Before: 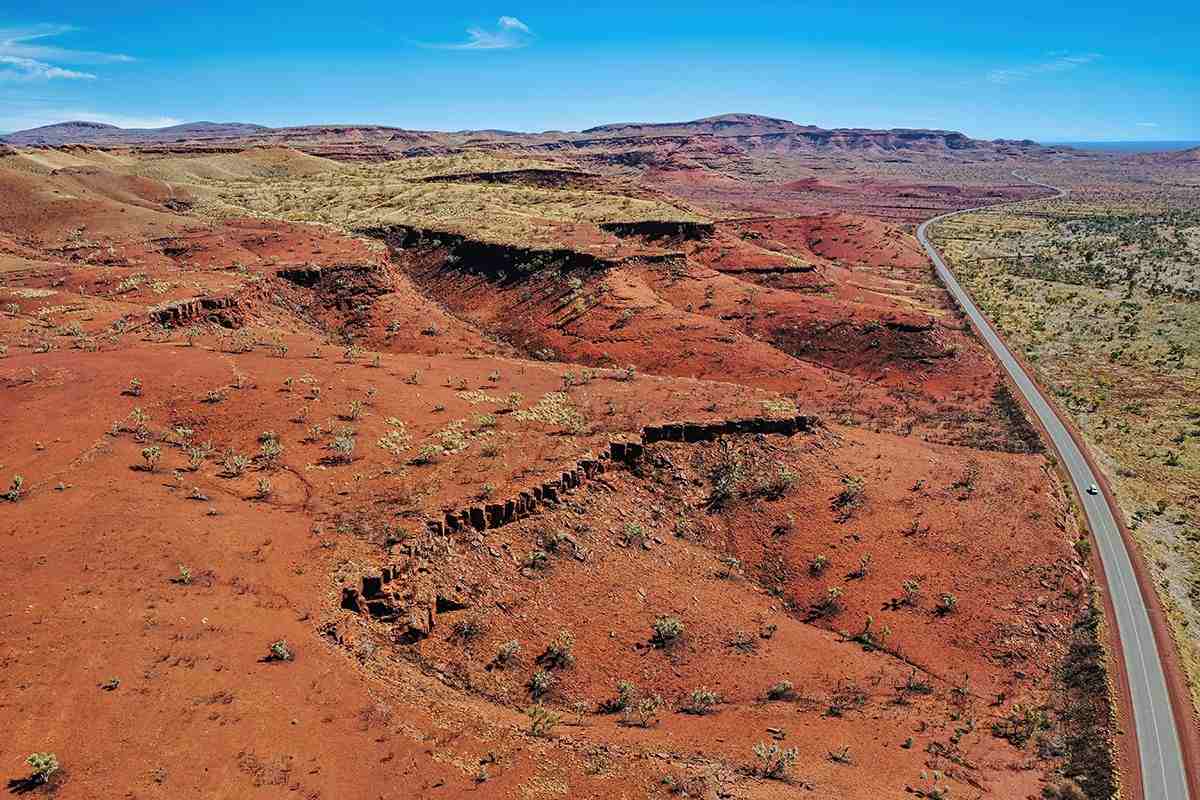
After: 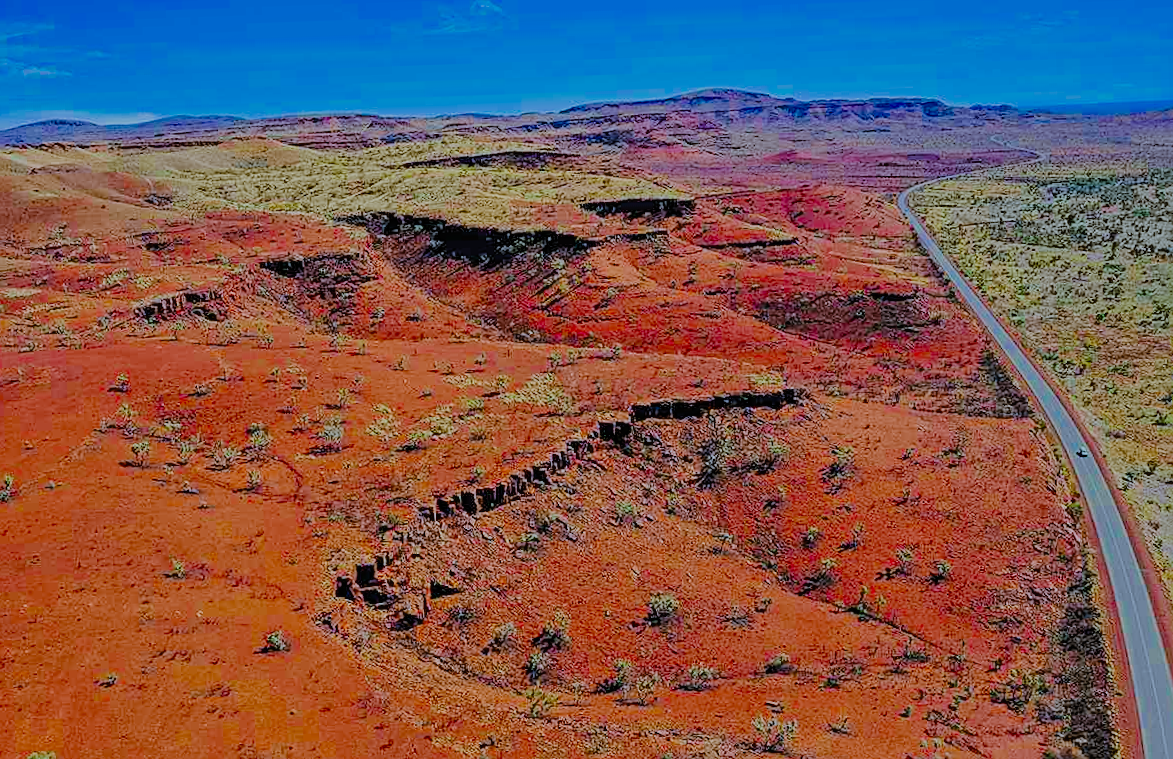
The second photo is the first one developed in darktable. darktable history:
sharpen: on, module defaults
white balance: red 0.925, blue 1.046
color calibration: illuminant as shot in camera, x 0.358, y 0.373, temperature 4628.91 K
rotate and perspective: rotation -2°, crop left 0.022, crop right 0.978, crop top 0.049, crop bottom 0.951
color zones: curves: ch0 [(0, 0.613) (0.01, 0.613) (0.245, 0.448) (0.498, 0.529) (0.642, 0.665) (0.879, 0.777) (0.99, 0.613)]; ch1 [(0, 0) (0.143, 0) (0.286, 0) (0.429, 0) (0.571, 0) (0.714, 0) (0.857, 0)], mix -131.09%
tone equalizer: on, module defaults
filmic rgb: white relative exposure 8 EV, threshold 3 EV, hardness 2.44, latitude 10.07%, contrast 0.72, highlights saturation mix 10%, shadows ↔ highlights balance 1.38%, color science v4 (2020), enable highlight reconstruction true
